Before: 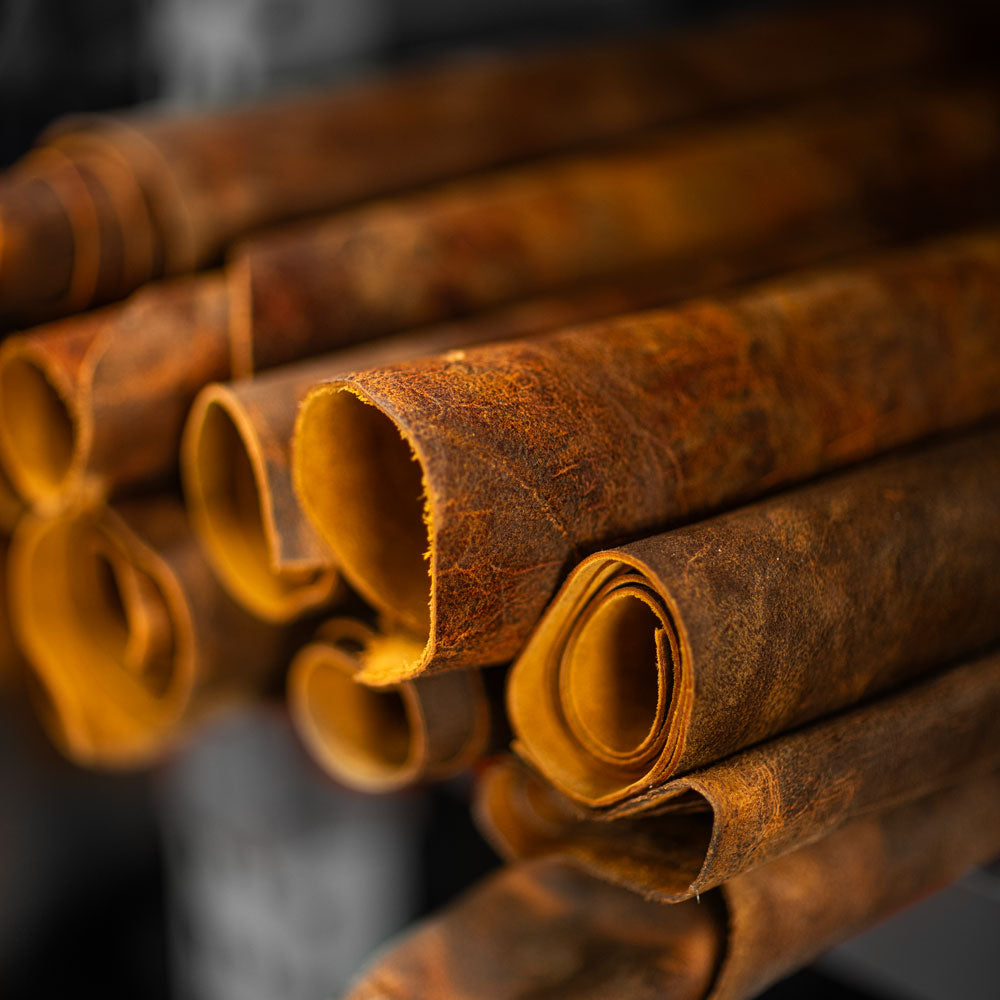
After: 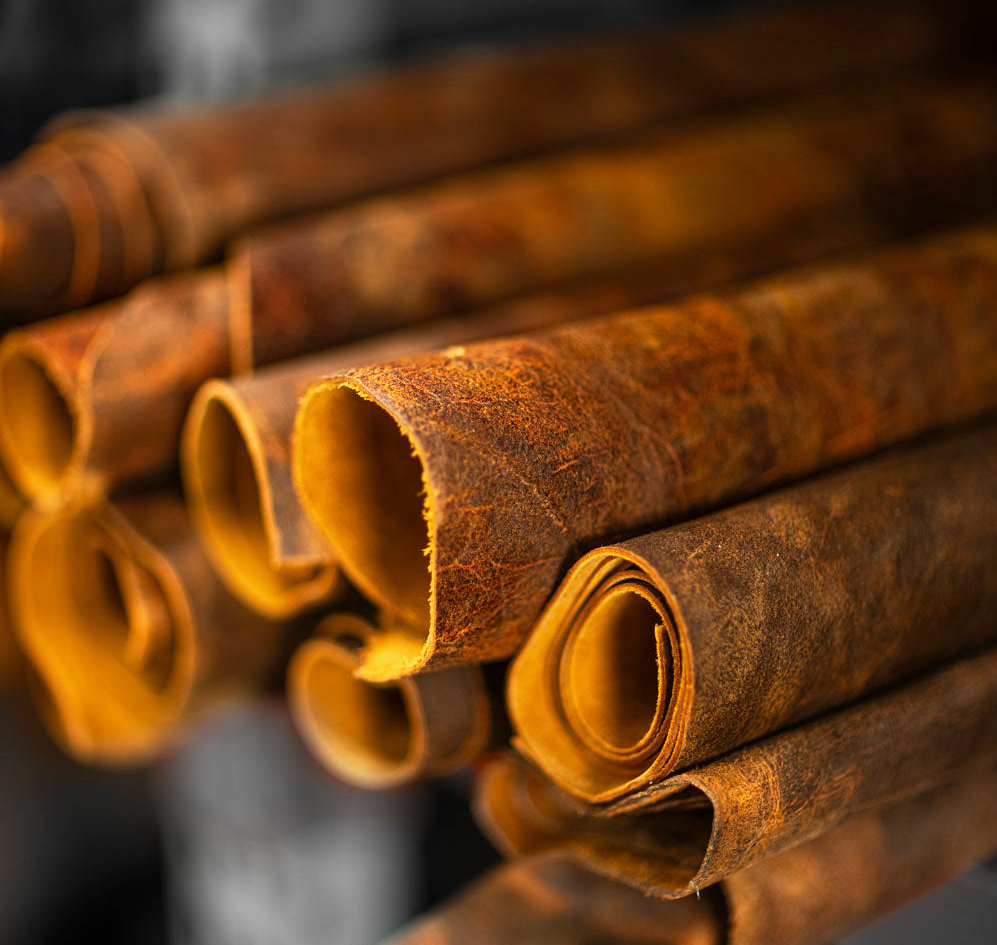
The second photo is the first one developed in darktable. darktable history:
crop: top 0.448%, right 0.264%, bottom 5.045%
base curve: curves: ch0 [(0, 0) (0.088, 0.125) (0.176, 0.251) (0.354, 0.501) (0.613, 0.749) (1, 0.877)], preserve colors none
